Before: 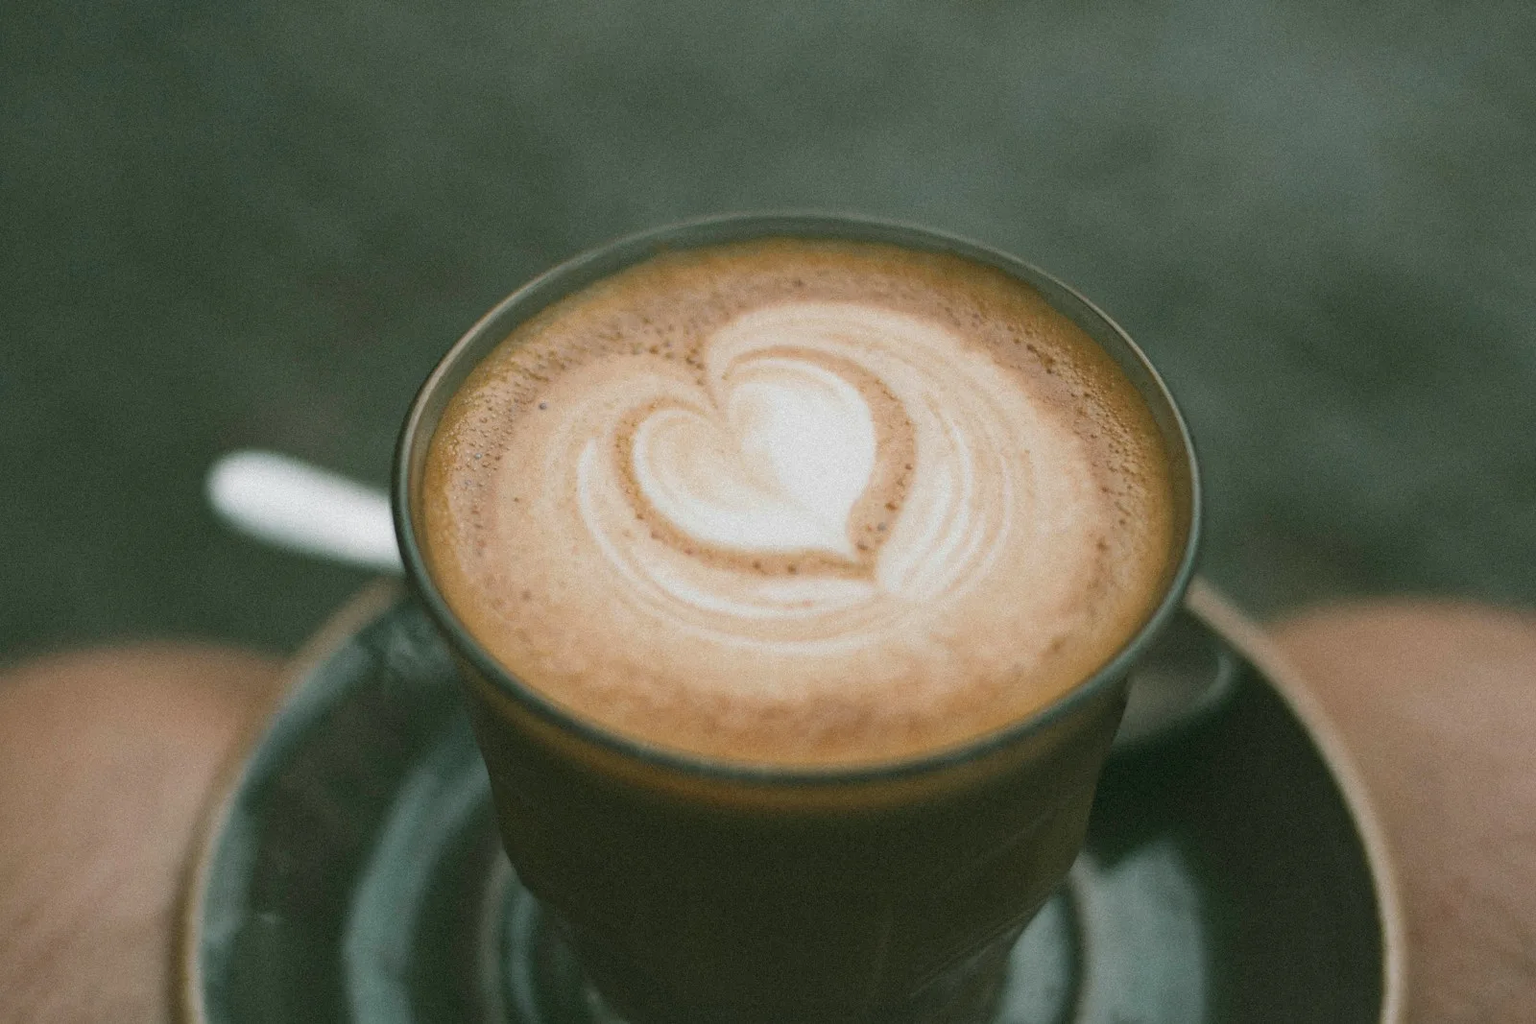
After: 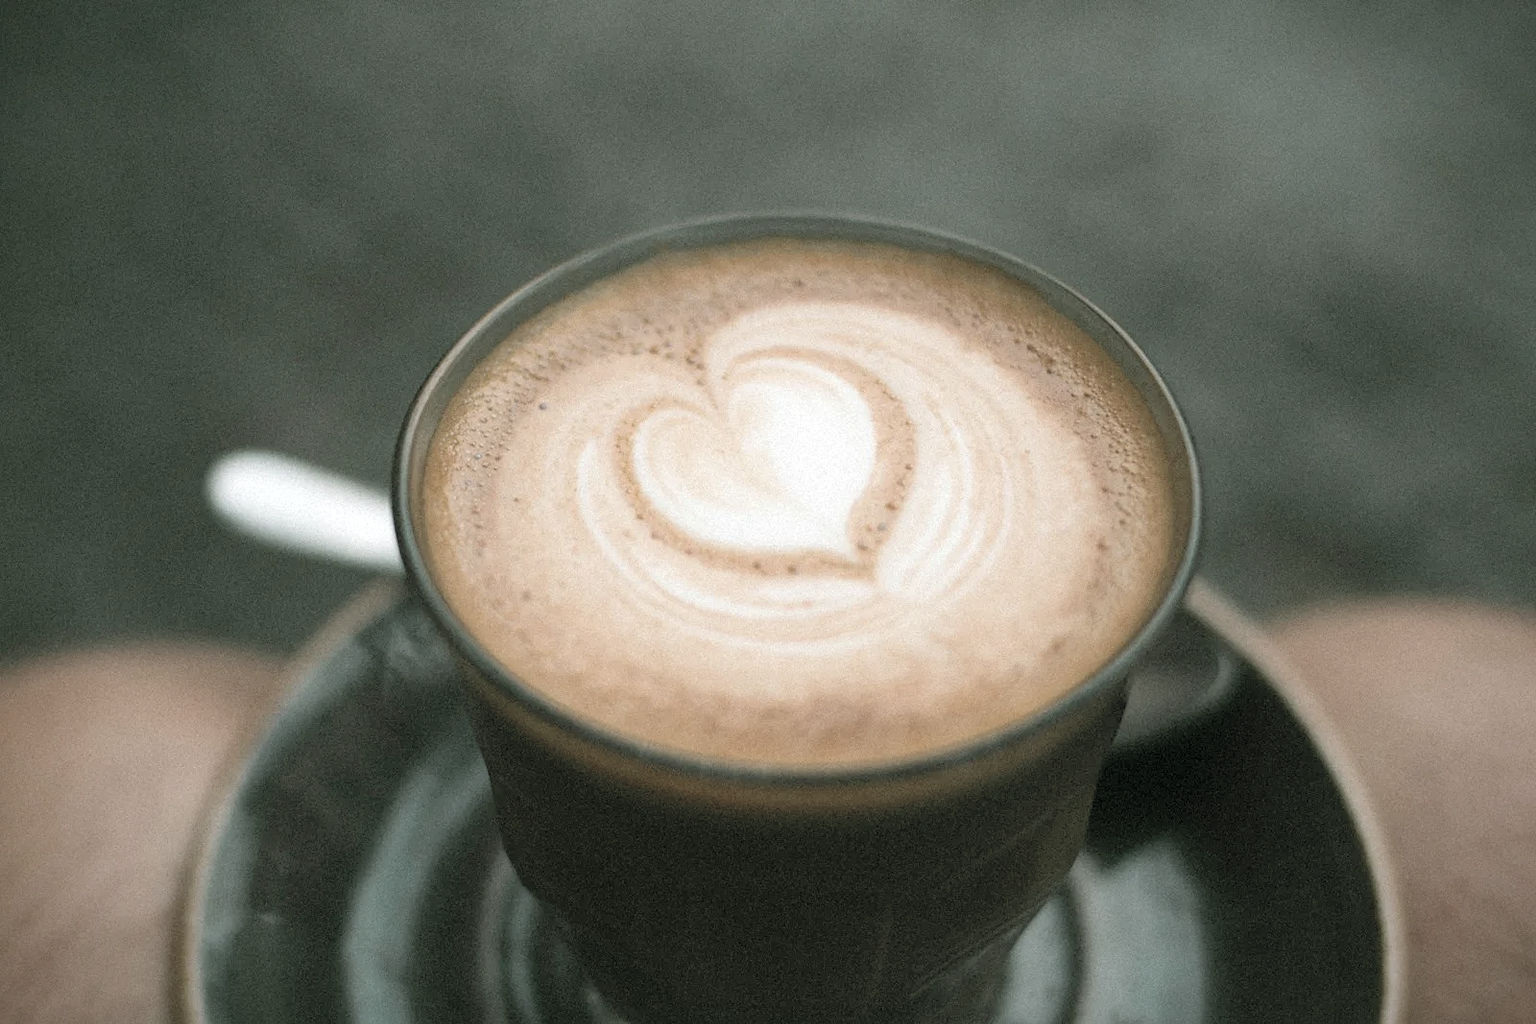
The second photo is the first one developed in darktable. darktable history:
color balance: lift [0.991, 1, 1, 1], gamma [0.996, 1, 1, 1], input saturation 98.52%, contrast 20.34%, output saturation 103.72%
contrast brightness saturation: brightness 0.18, saturation -0.5
vignetting: fall-off start 88.53%, fall-off radius 44.2%, saturation 0.376, width/height ratio 1.161
contrast equalizer: y [[0.5, 0.488, 0.462, 0.461, 0.491, 0.5], [0.5 ×6], [0.5 ×6], [0 ×6], [0 ×6]]
